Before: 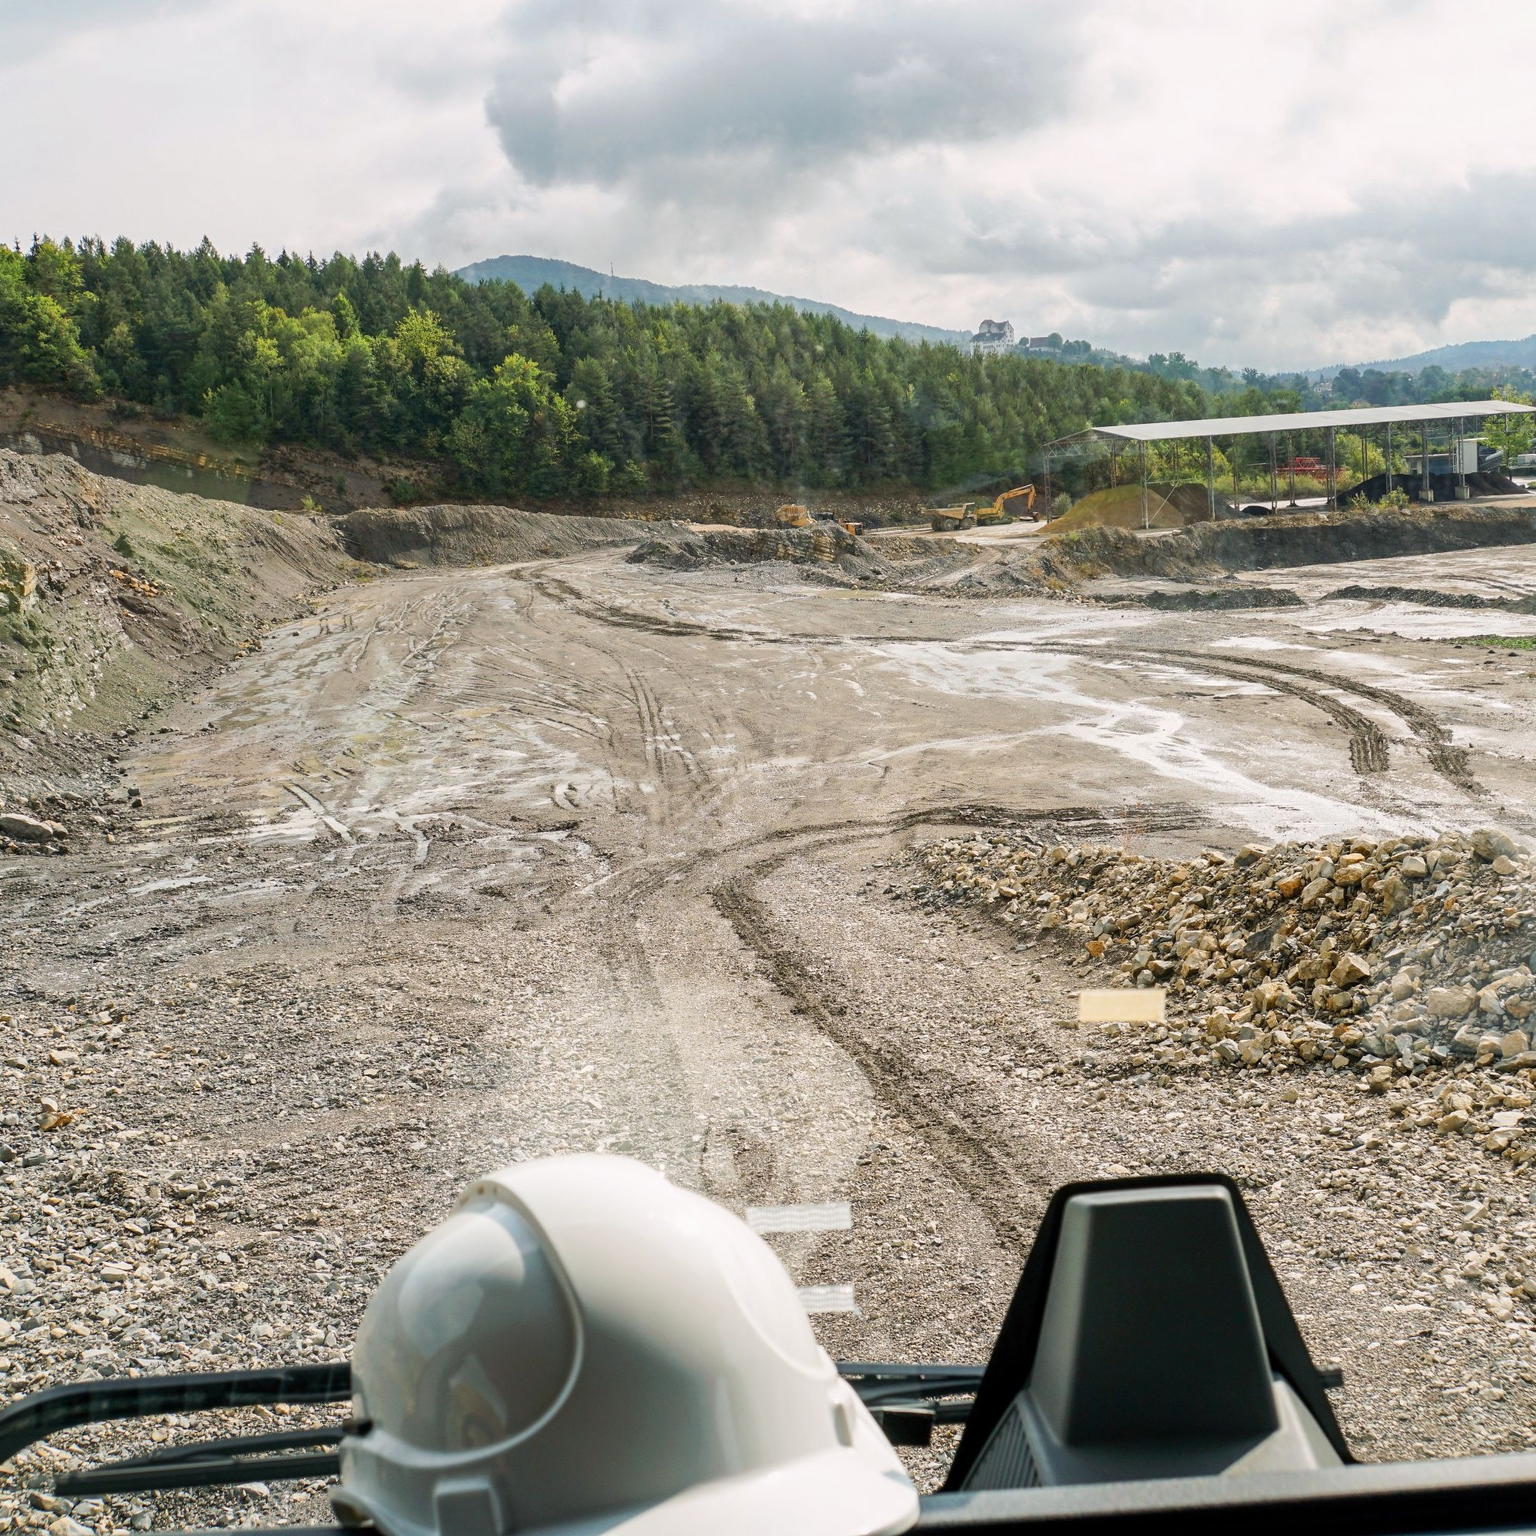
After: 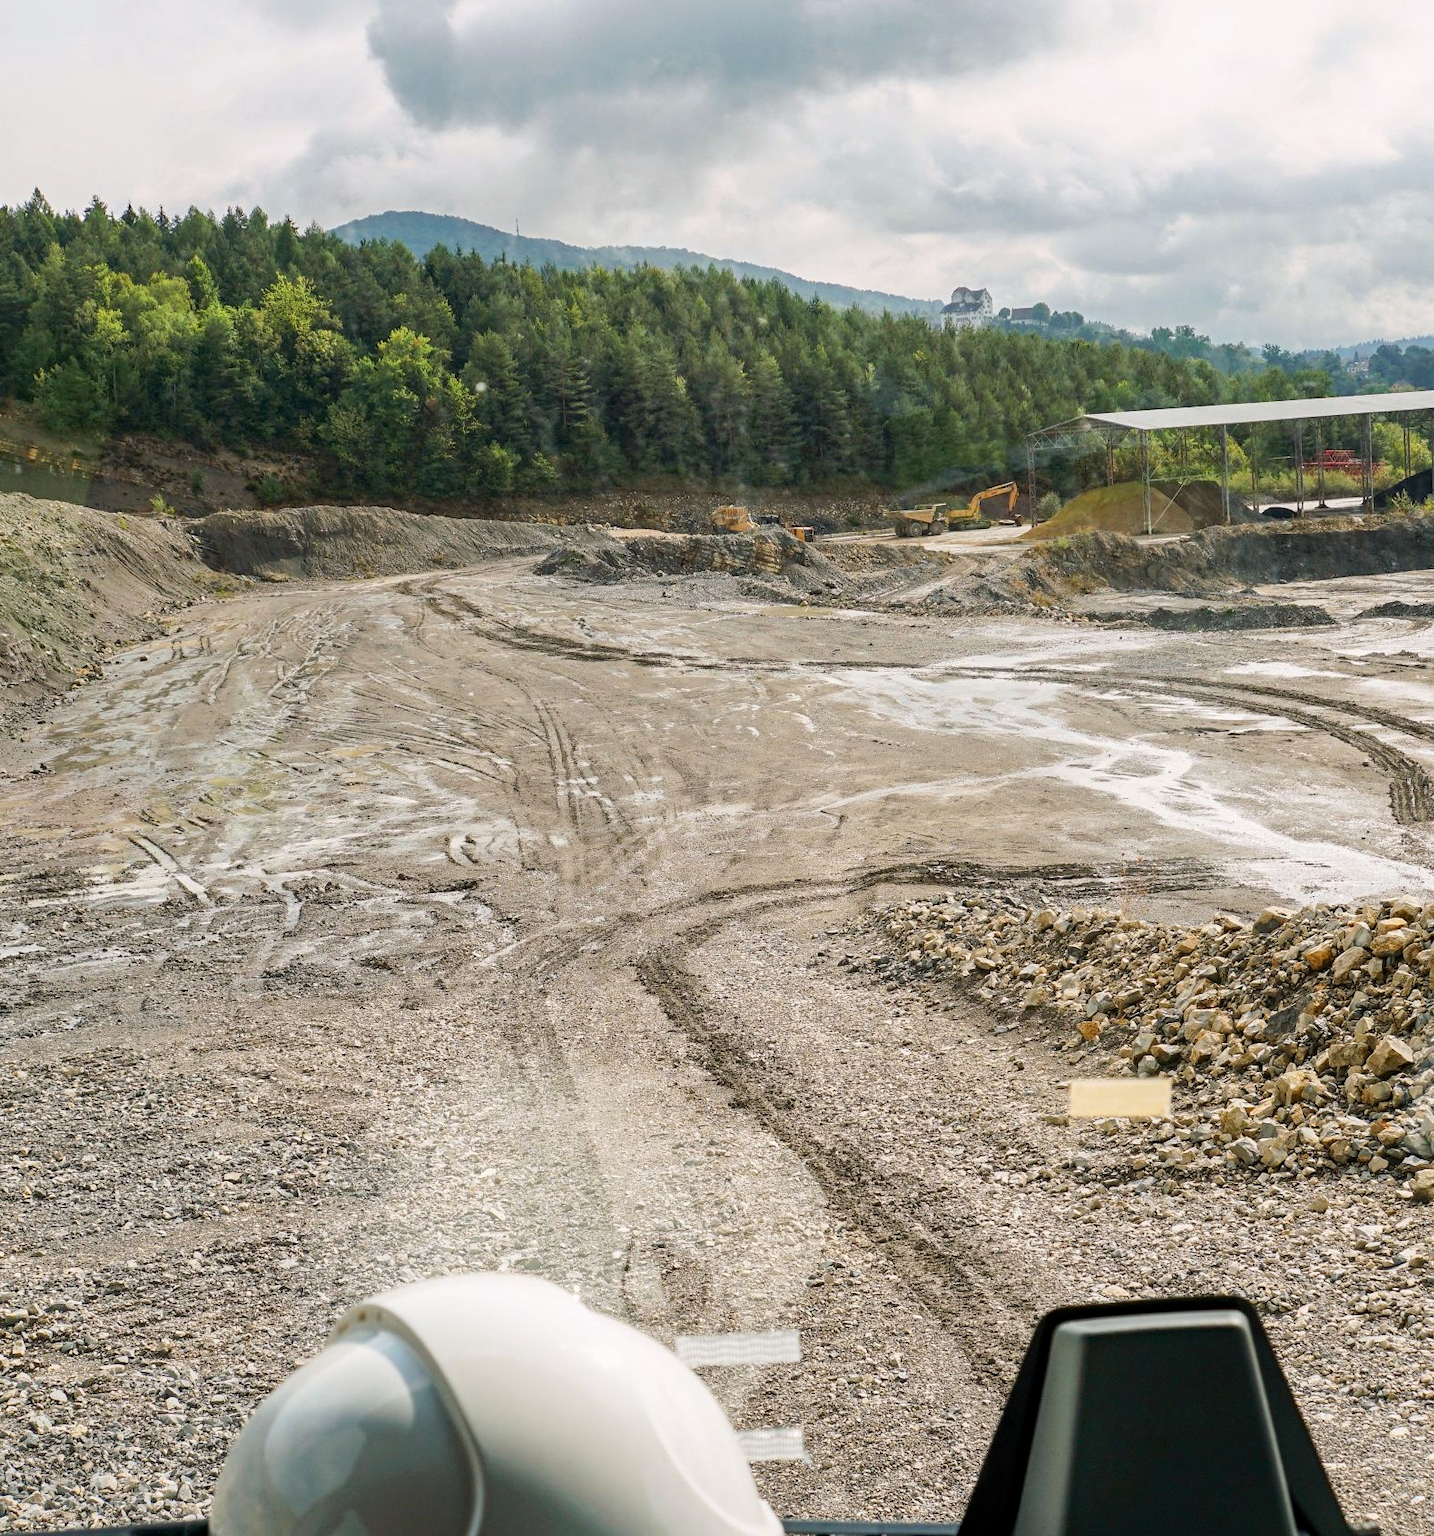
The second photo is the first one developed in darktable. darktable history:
haze removal: compatibility mode true, adaptive false
crop: left 11.388%, top 5.011%, right 9.575%, bottom 10.365%
